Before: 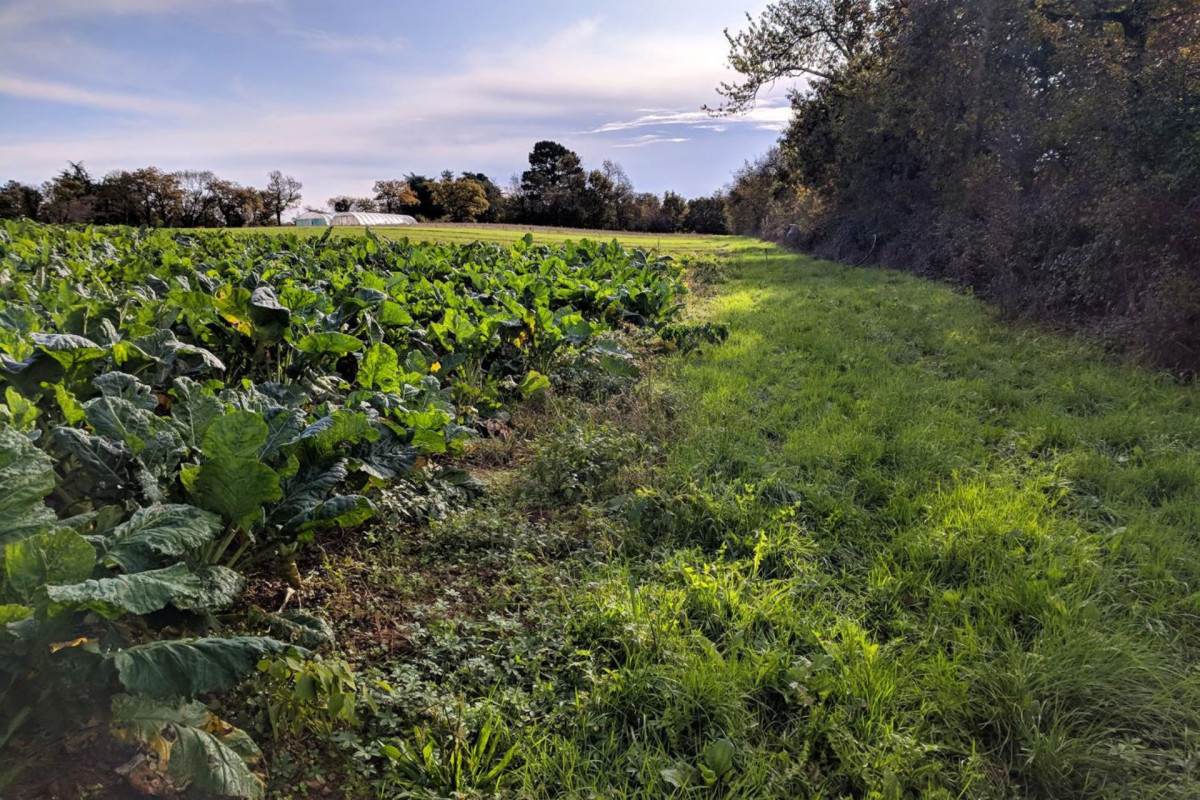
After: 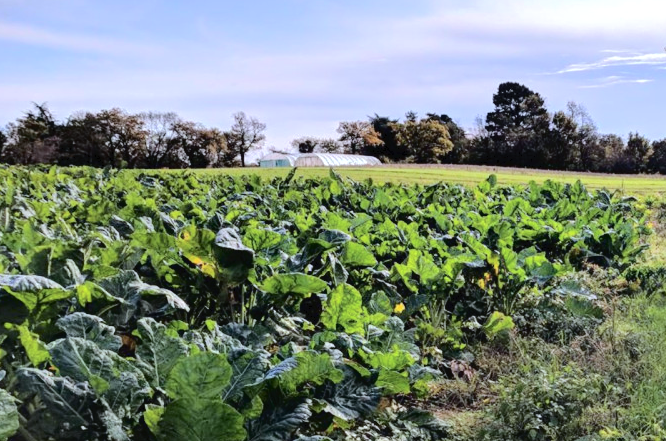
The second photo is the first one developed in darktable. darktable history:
tone curve: curves: ch0 [(0, 0) (0.003, 0.026) (0.011, 0.03) (0.025, 0.038) (0.044, 0.046) (0.069, 0.055) (0.1, 0.075) (0.136, 0.114) (0.177, 0.158) (0.224, 0.215) (0.277, 0.296) (0.335, 0.386) (0.399, 0.479) (0.468, 0.568) (0.543, 0.637) (0.623, 0.707) (0.709, 0.773) (0.801, 0.834) (0.898, 0.896) (1, 1)], color space Lab, independent channels, preserve colors none
color calibration: x 0.368, y 0.376, temperature 4383.87 K
exposure: exposure 0.204 EV, compensate exposure bias true, compensate highlight preservation false
crop and rotate: left 3.034%, top 7.623%, right 41.442%, bottom 37.212%
